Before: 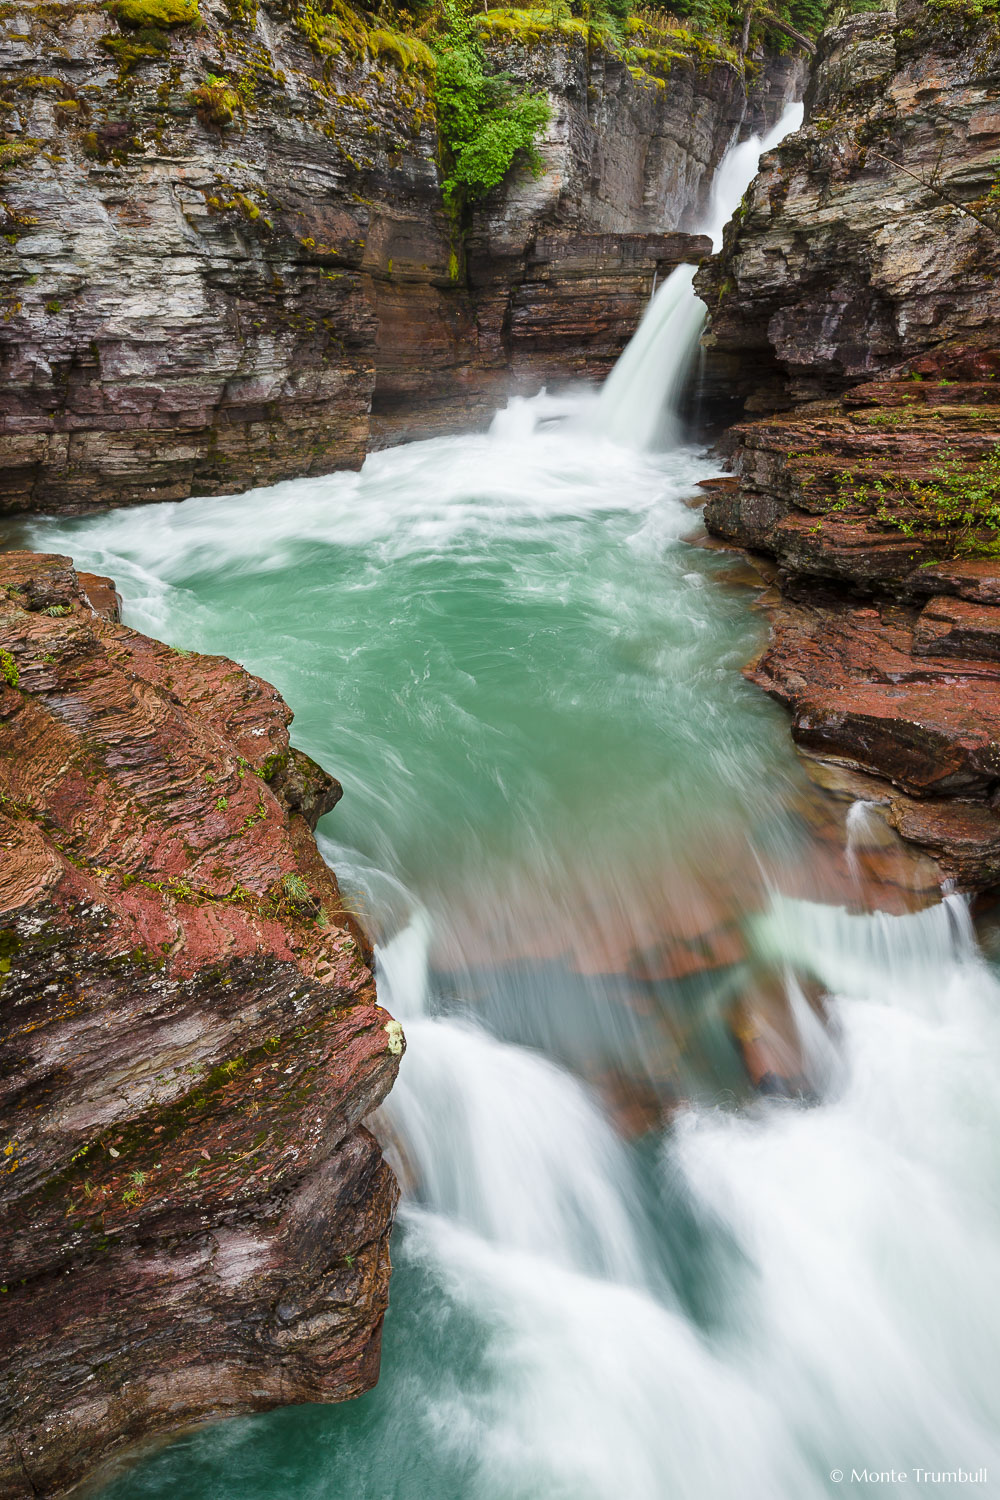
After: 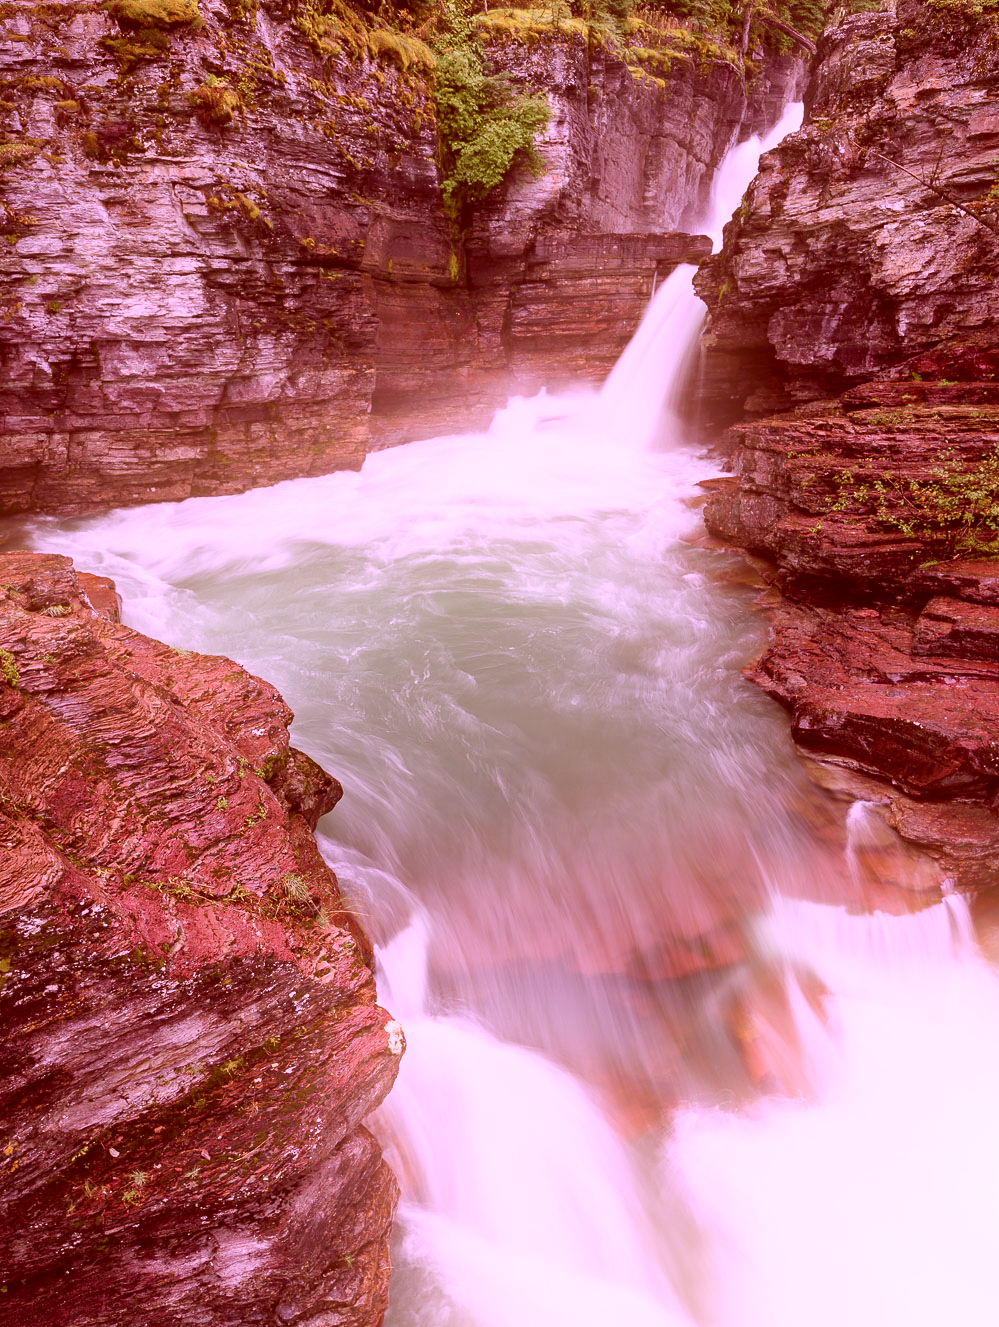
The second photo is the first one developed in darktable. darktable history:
crop and rotate: top 0%, bottom 11.49%
bloom: on, module defaults
color calibration: output R [1.107, -0.012, -0.003, 0], output B [0, 0, 1.308, 0], illuminant custom, x 0.389, y 0.387, temperature 3838.64 K
color correction: highlights a* 9.03, highlights b* 8.71, shadows a* 40, shadows b* 40, saturation 0.8
